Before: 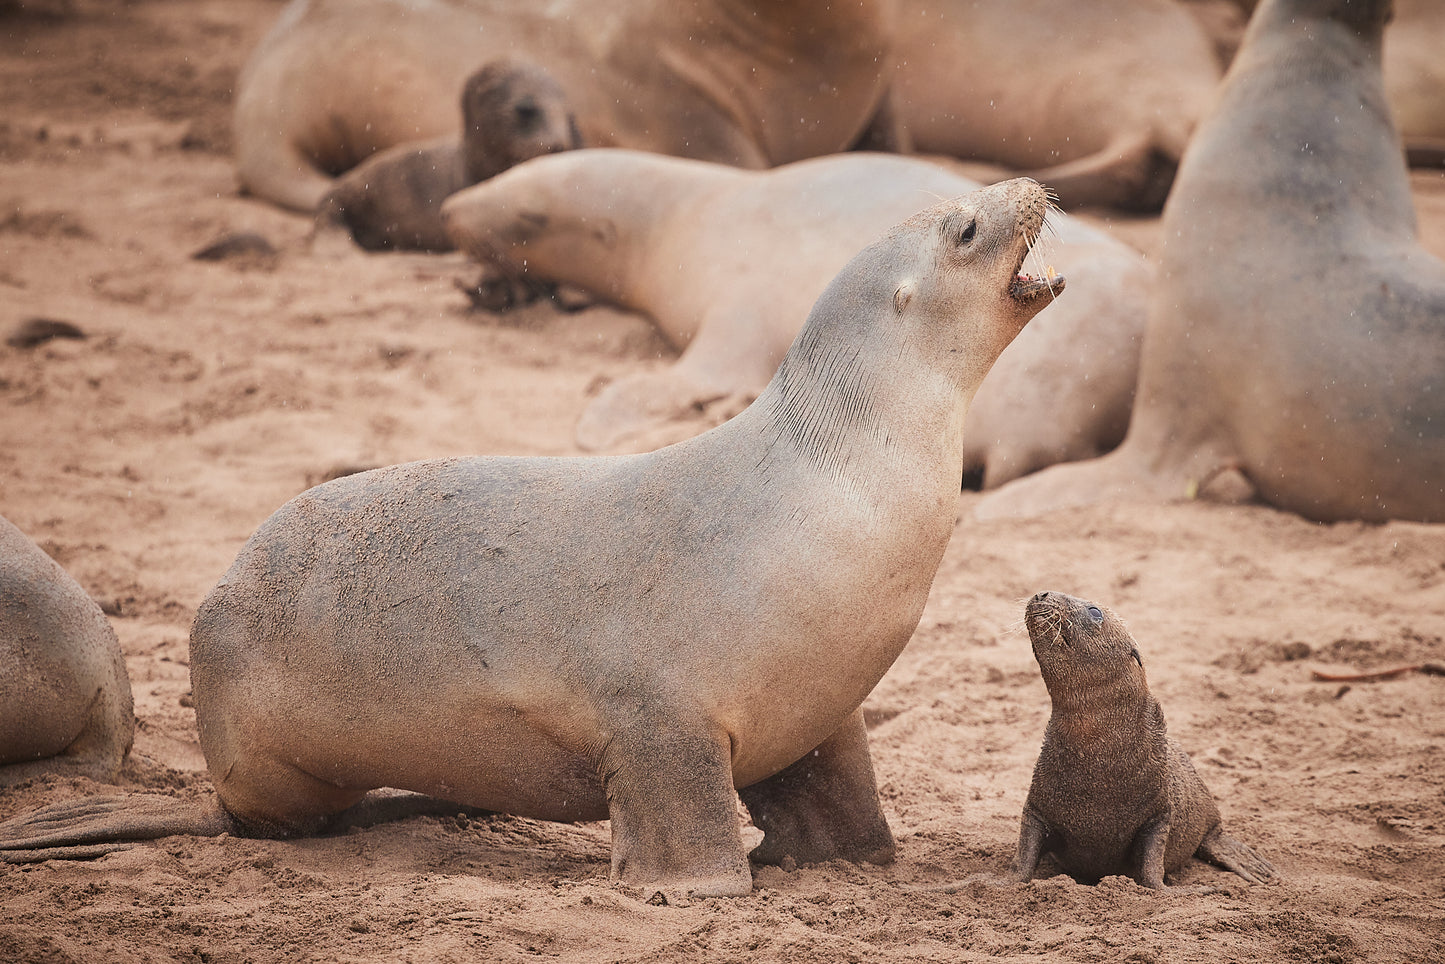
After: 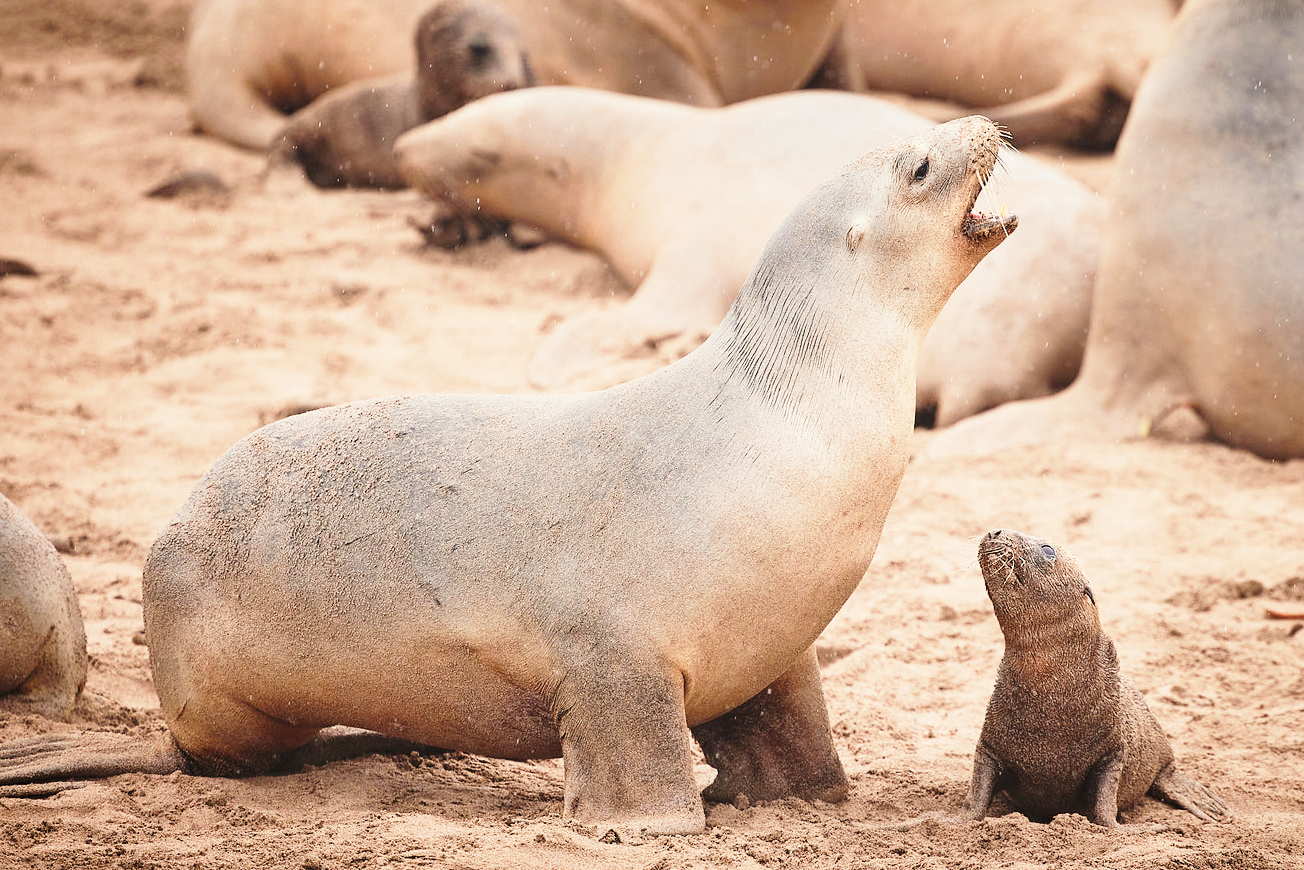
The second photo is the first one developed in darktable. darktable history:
crop: left 3.305%, top 6.436%, right 6.389%, bottom 3.258%
tone equalizer: on, module defaults
color correction: highlights b* 3
base curve: curves: ch0 [(0, 0) (0.028, 0.03) (0.121, 0.232) (0.46, 0.748) (0.859, 0.968) (1, 1)], preserve colors none
